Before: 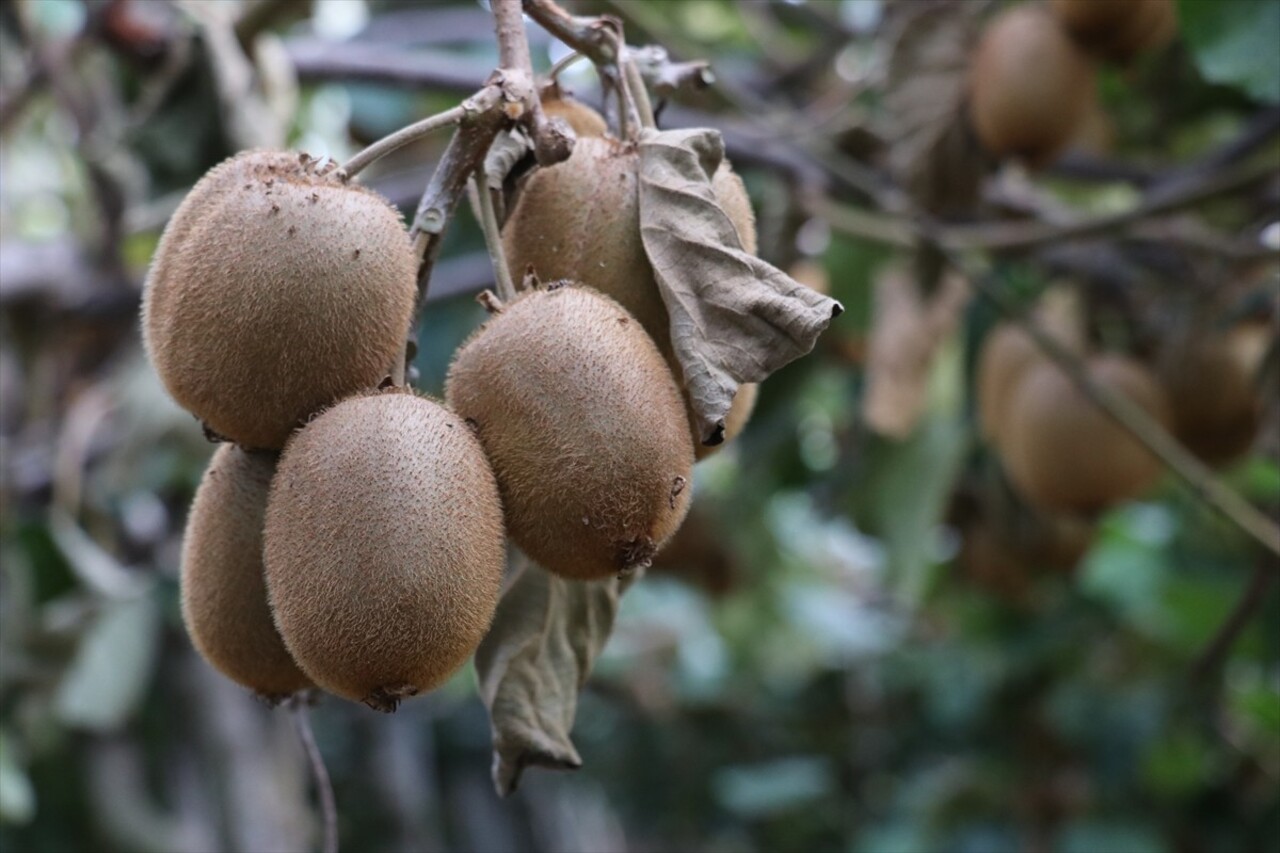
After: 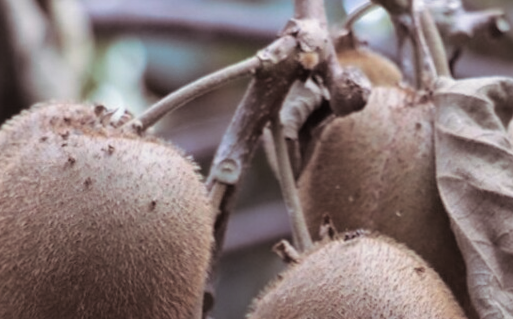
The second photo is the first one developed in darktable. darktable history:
rotate and perspective: rotation -0.45°, automatic cropping original format, crop left 0.008, crop right 0.992, crop top 0.012, crop bottom 0.988
crop: left 15.452%, top 5.459%, right 43.956%, bottom 56.62%
split-toning: shadows › saturation 0.24, highlights › hue 54°, highlights › saturation 0.24
